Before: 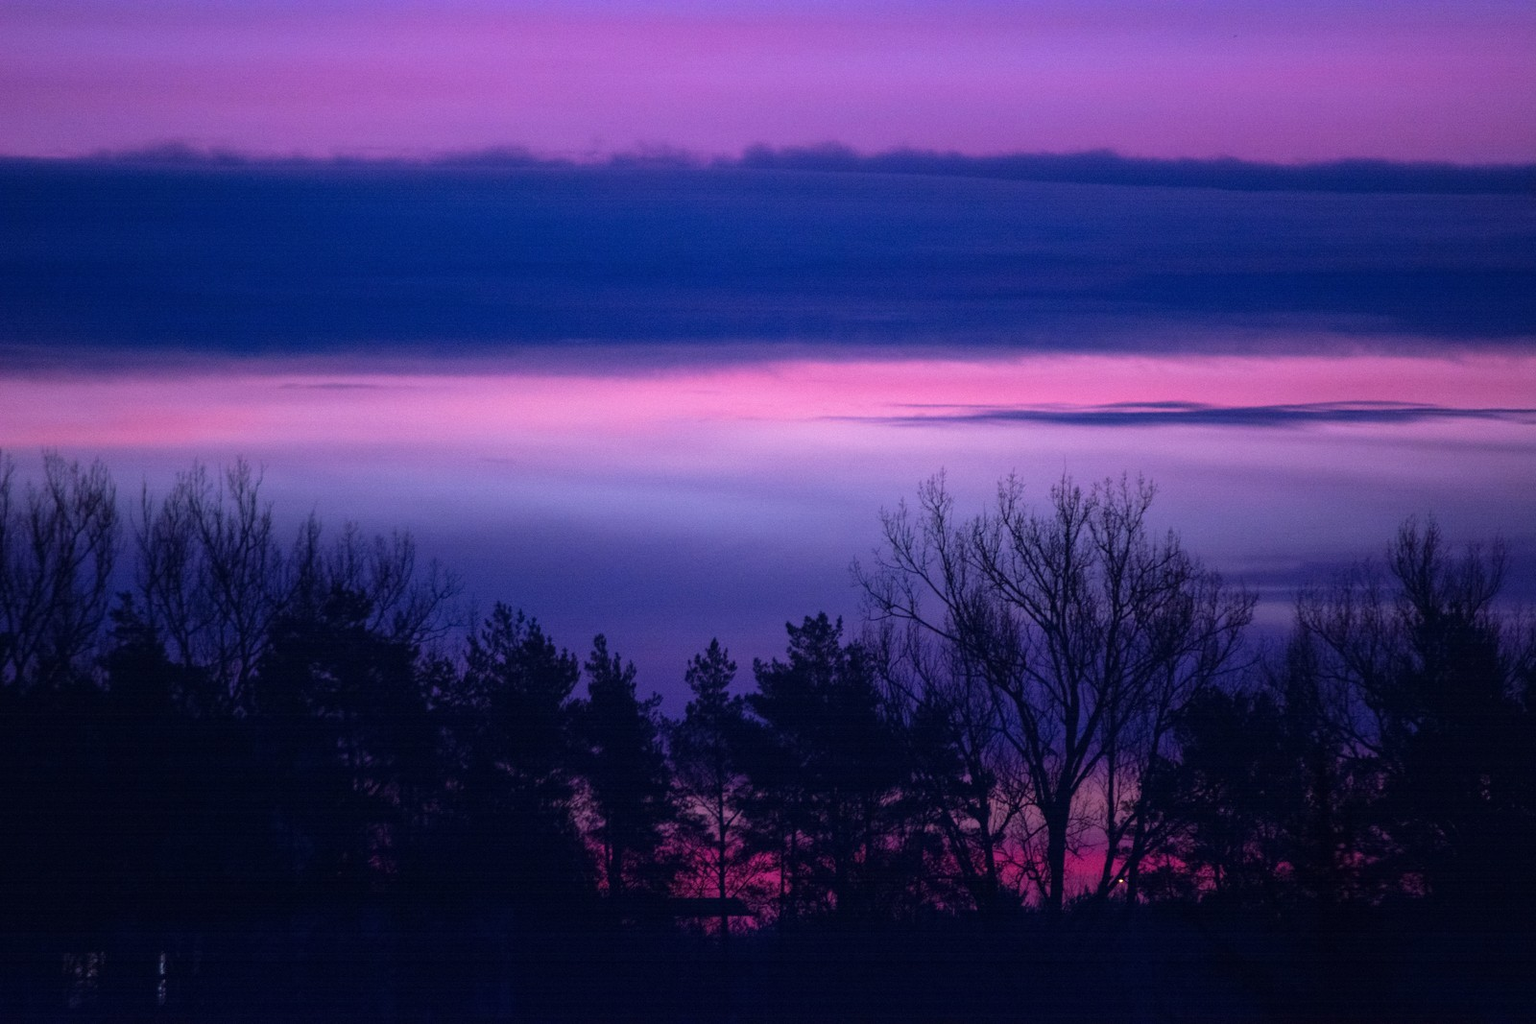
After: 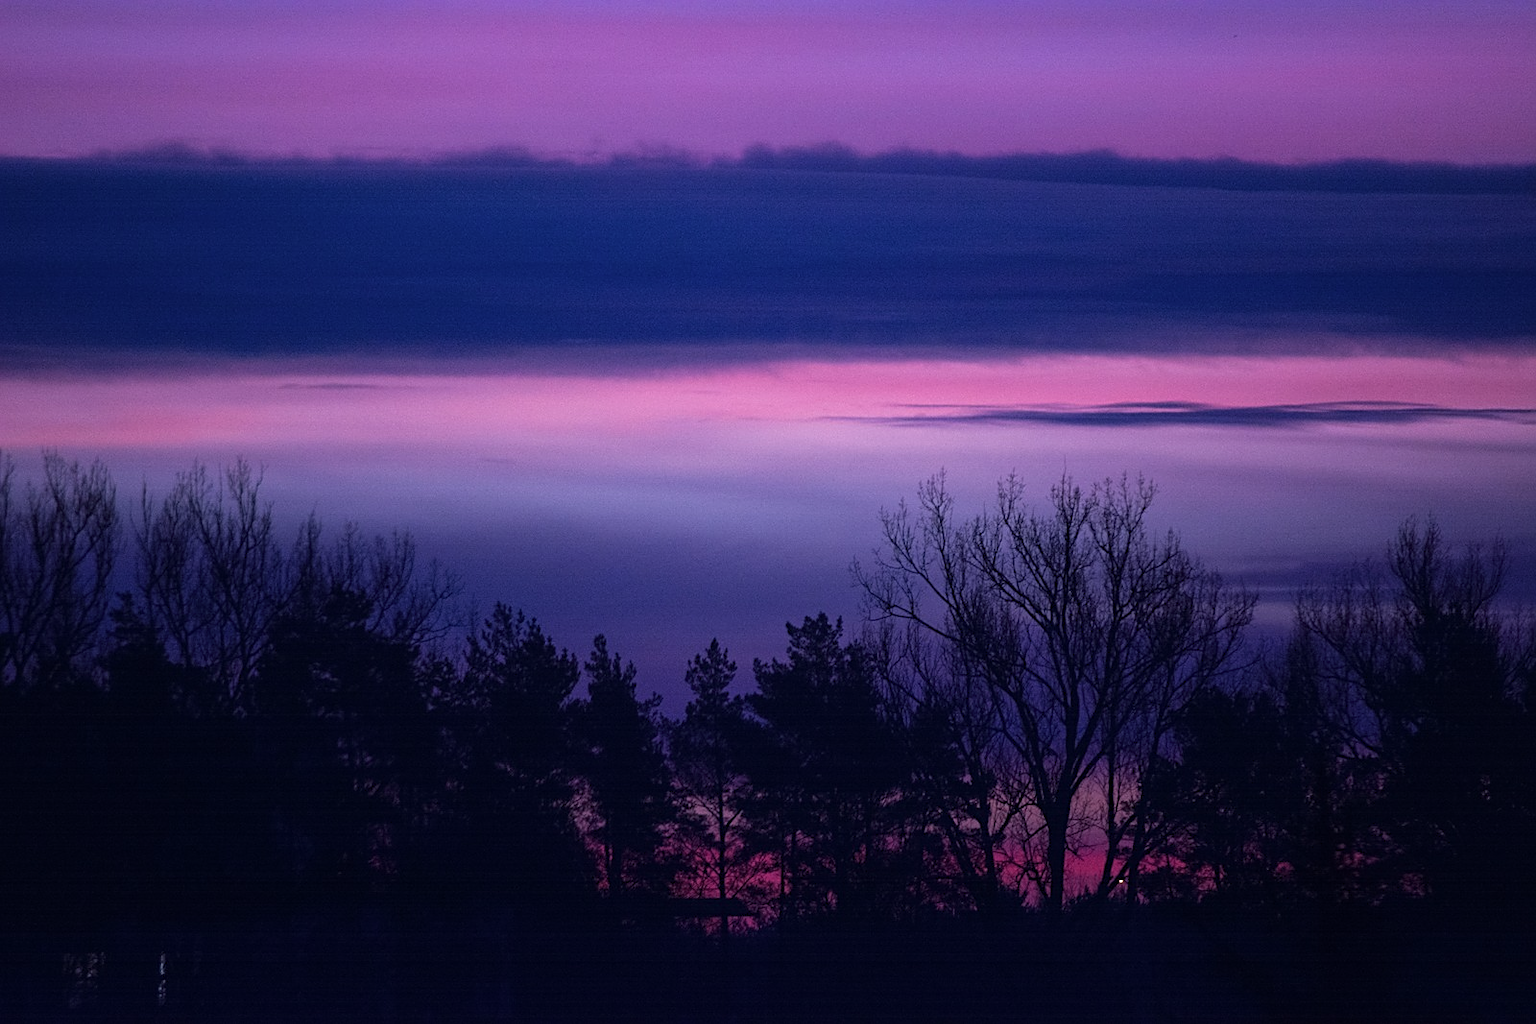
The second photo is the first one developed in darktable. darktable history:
exposure: exposure -0.184 EV, compensate highlight preservation false
levels: levels [0, 0.51, 1]
contrast brightness saturation: saturation -0.044
sharpen: on, module defaults
